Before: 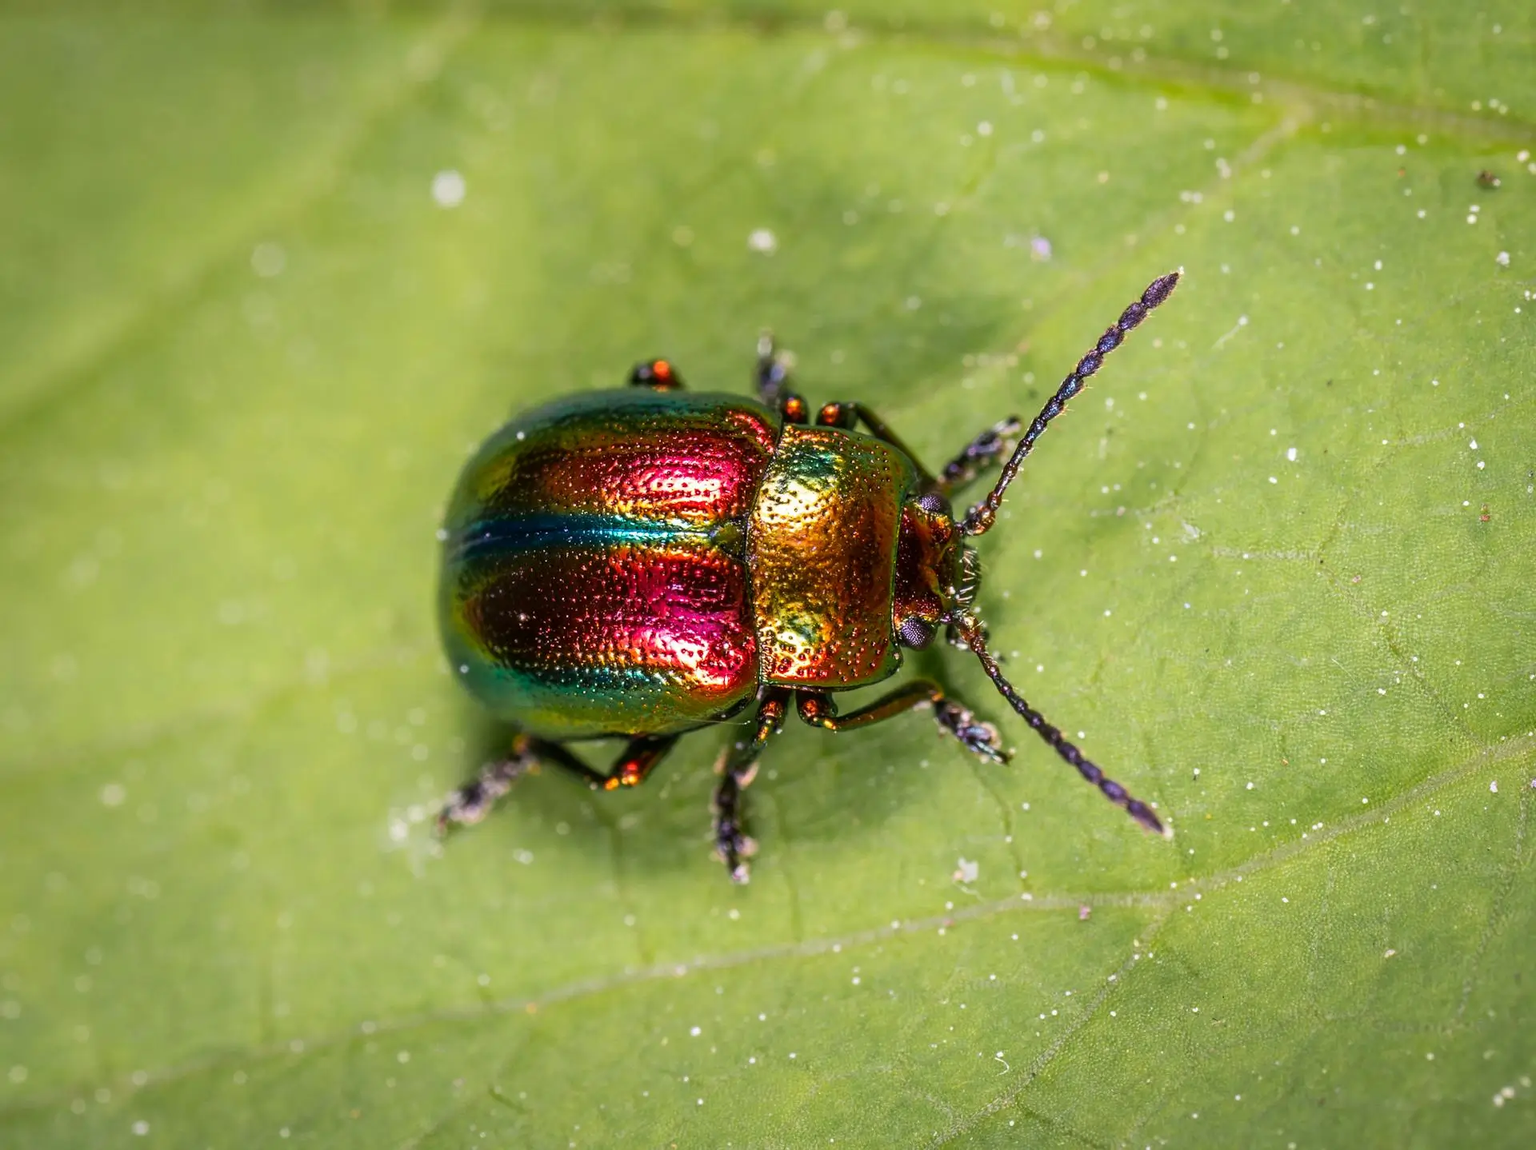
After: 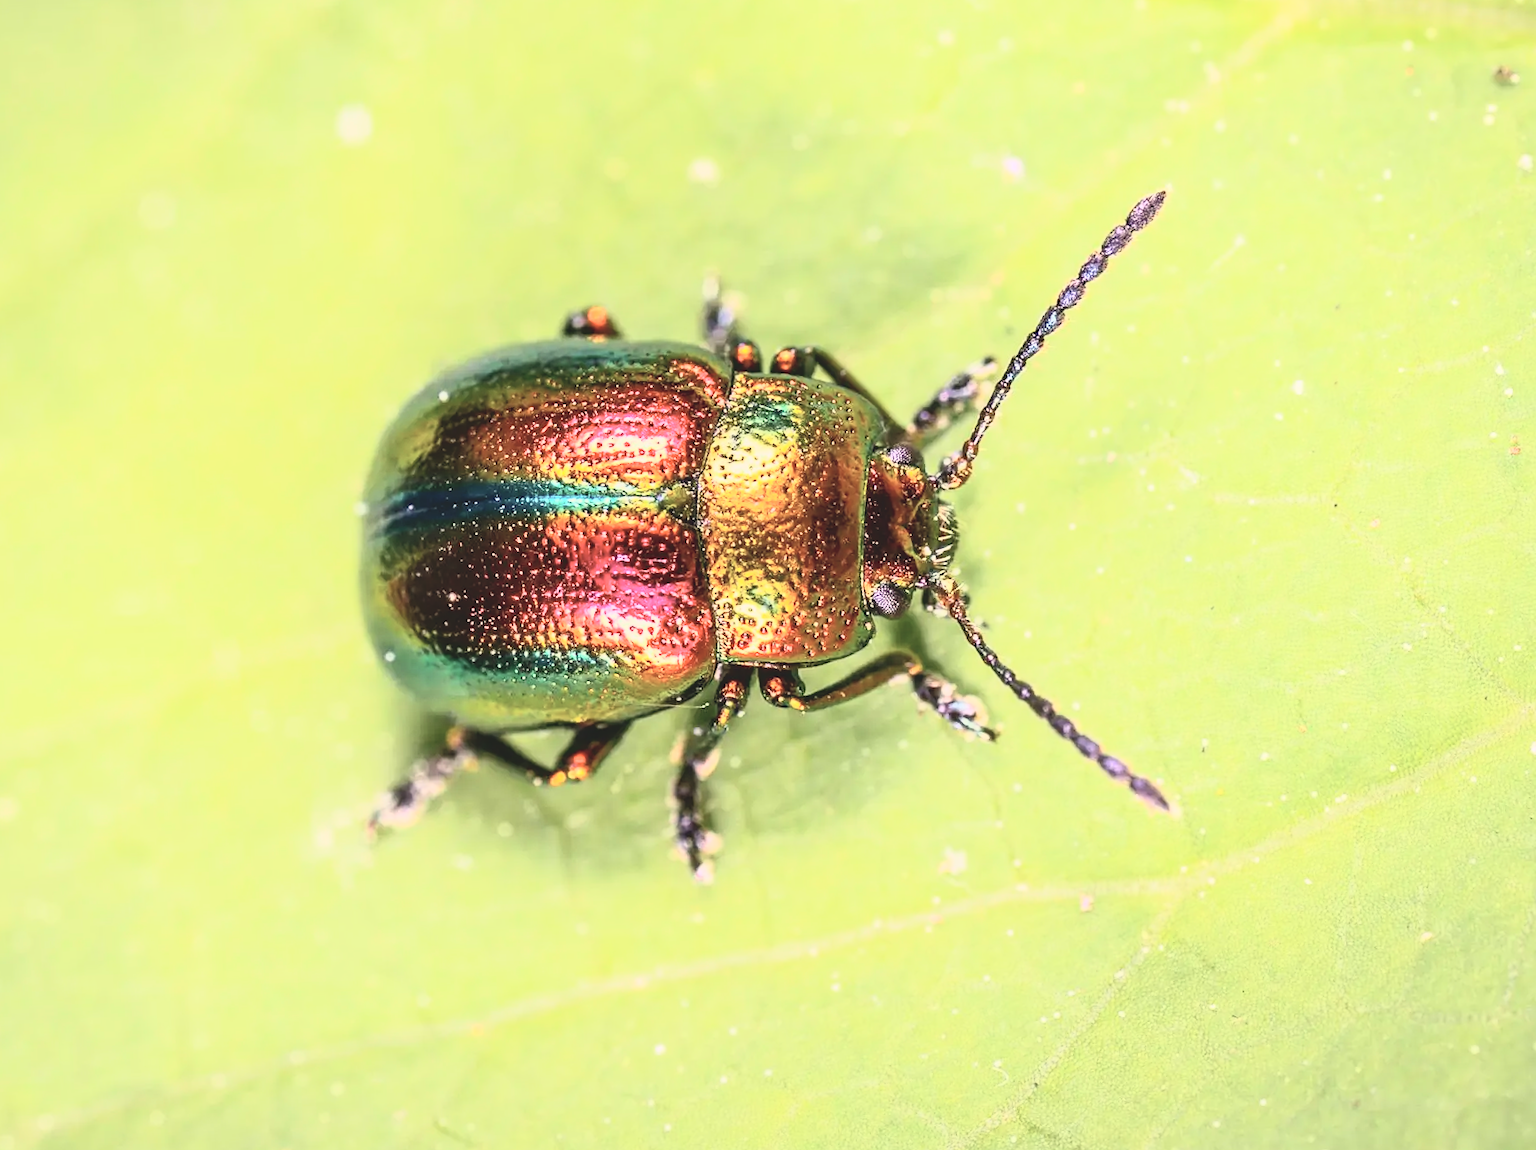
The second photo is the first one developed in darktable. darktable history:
sharpen: amount 0.2
crop and rotate: angle 1.96°, left 5.673%, top 5.673%
white balance: red 1.029, blue 0.92
tone curve: curves: ch0 [(0, 0) (0.003, 0.003) (0.011, 0.011) (0.025, 0.026) (0.044, 0.045) (0.069, 0.087) (0.1, 0.141) (0.136, 0.202) (0.177, 0.271) (0.224, 0.357) (0.277, 0.461) (0.335, 0.583) (0.399, 0.685) (0.468, 0.782) (0.543, 0.867) (0.623, 0.927) (0.709, 0.96) (0.801, 0.975) (0.898, 0.987) (1, 1)], color space Lab, independent channels, preserve colors none
local contrast: highlights 68%, shadows 68%, detail 82%, midtone range 0.325
